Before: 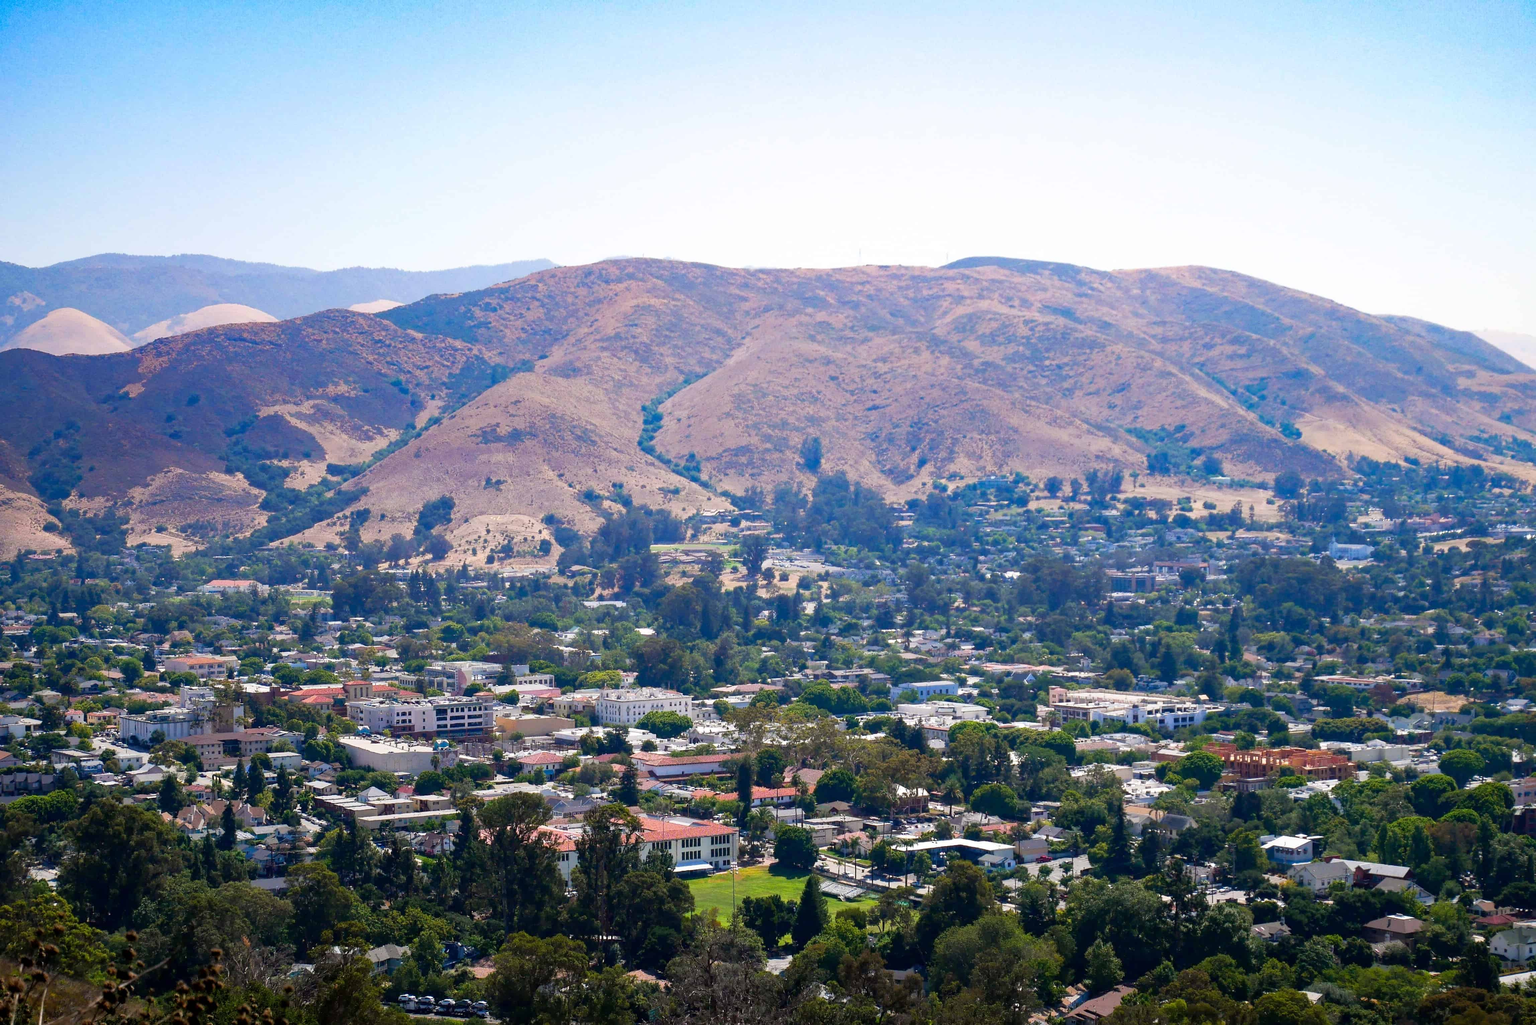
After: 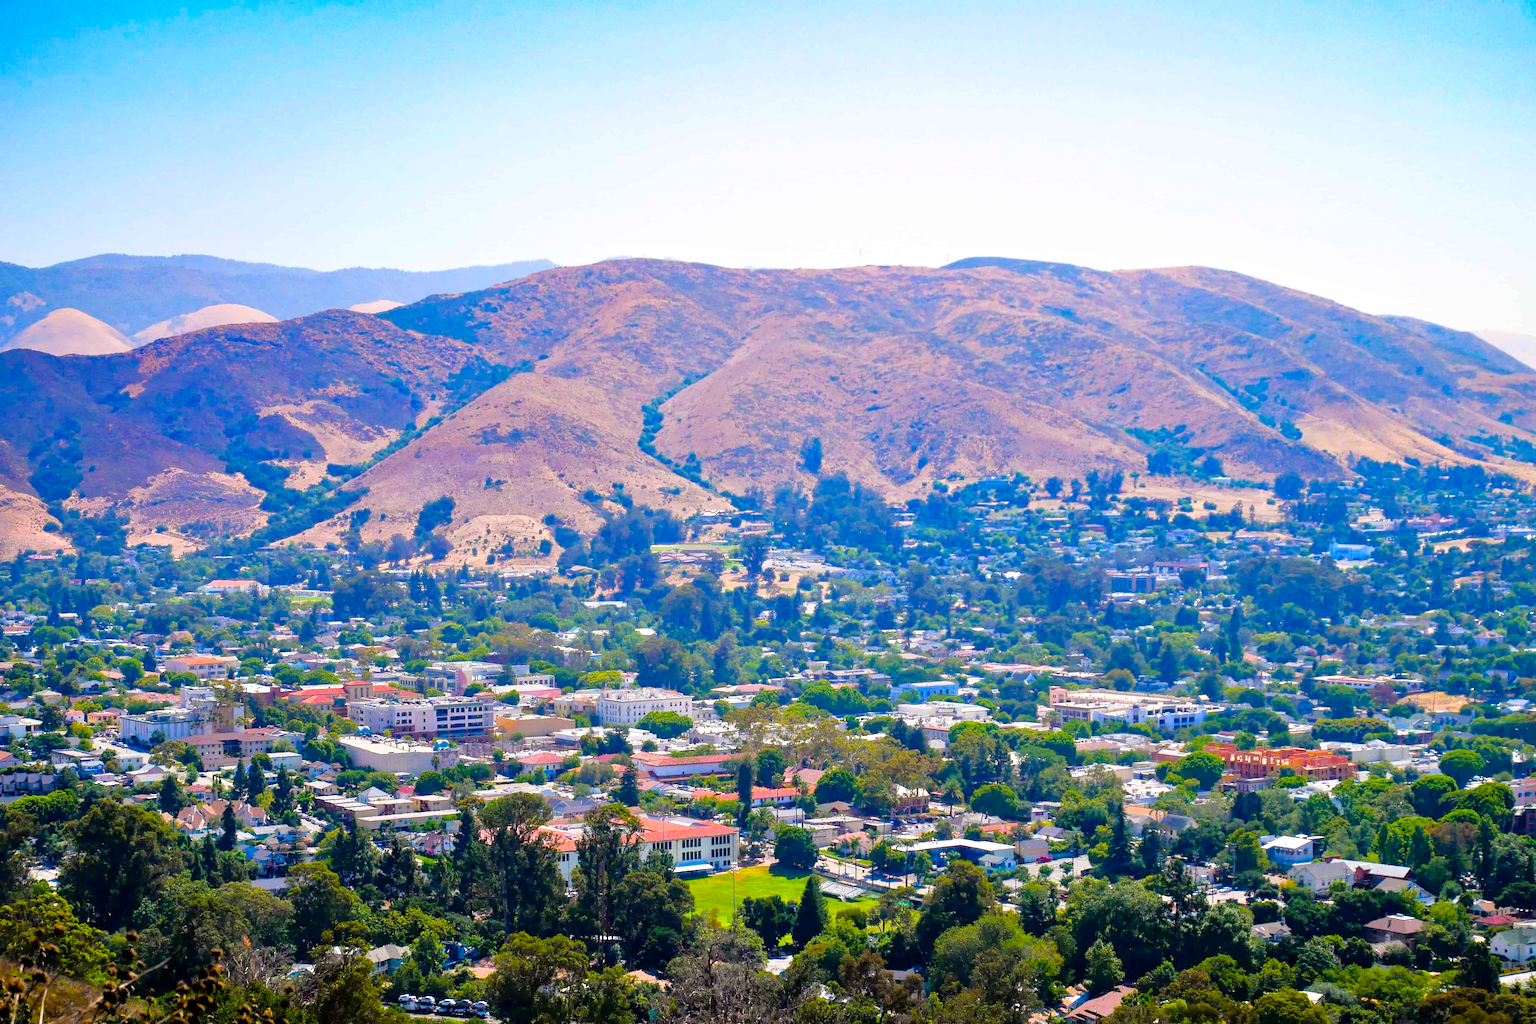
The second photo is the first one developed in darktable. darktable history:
color balance rgb: linear chroma grading › global chroma 15%, perceptual saturation grading › global saturation 30%
tone equalizer: -7 EV 0.15 EV, -6 EV 0.6 EV, -5 EV 1.15 EV, -4 EV 1.33 EV, -3 EV 1.15 EV, -2 EV 0.6 EV, -1 EV 0.15 EV, mask exposure compensation -0.5 EV
